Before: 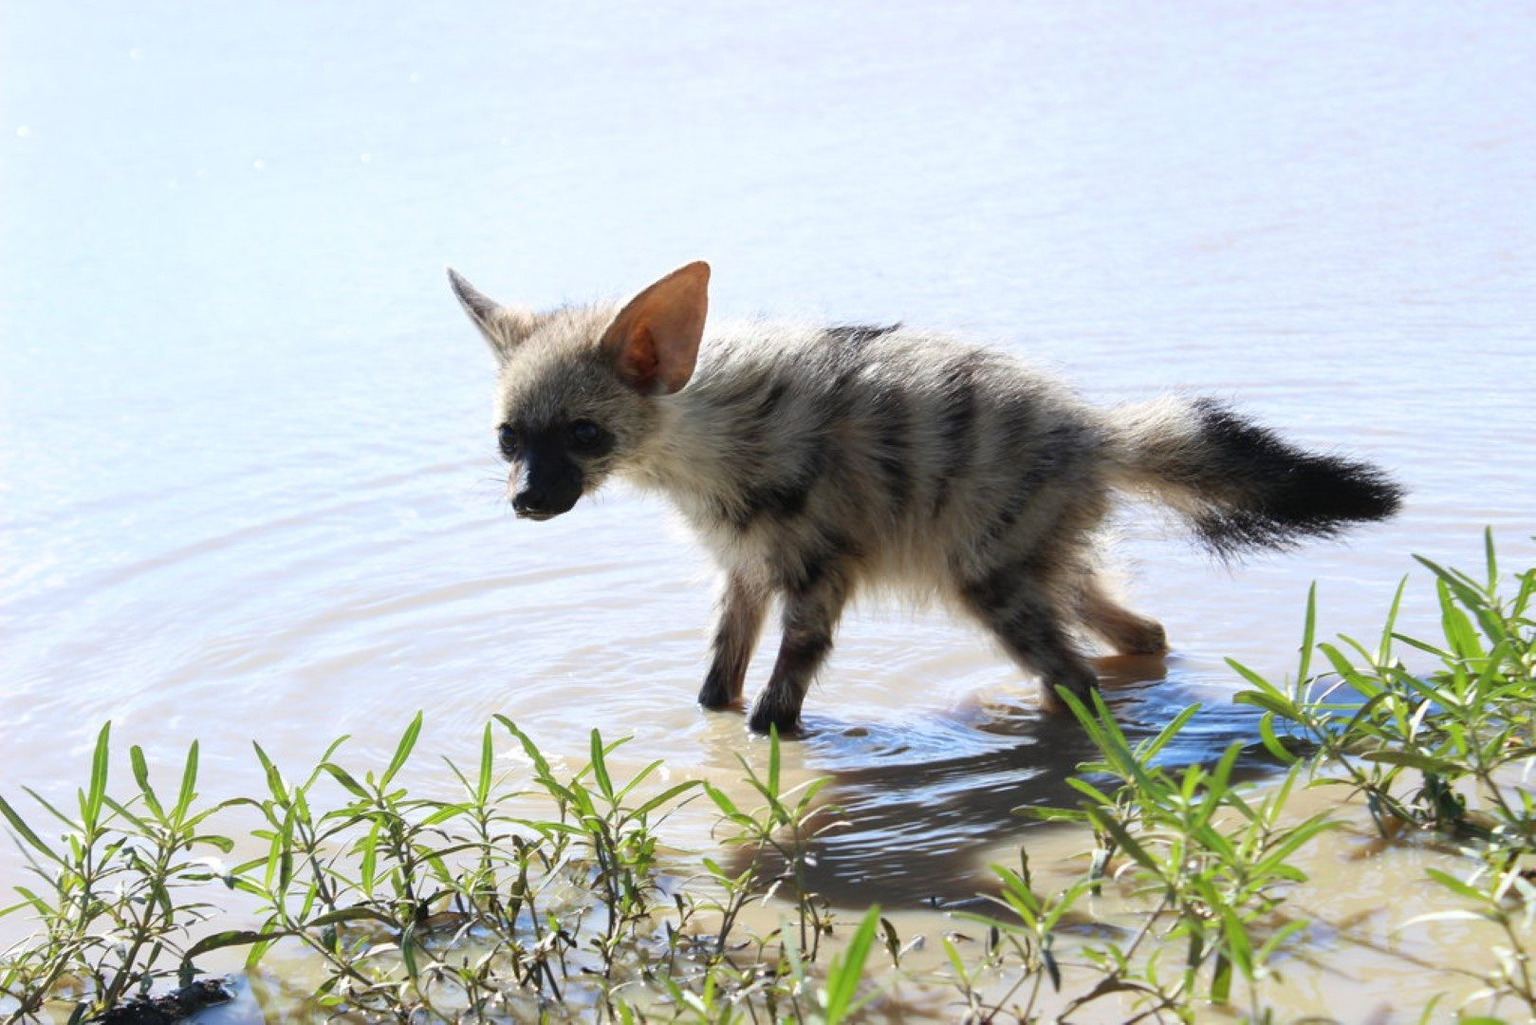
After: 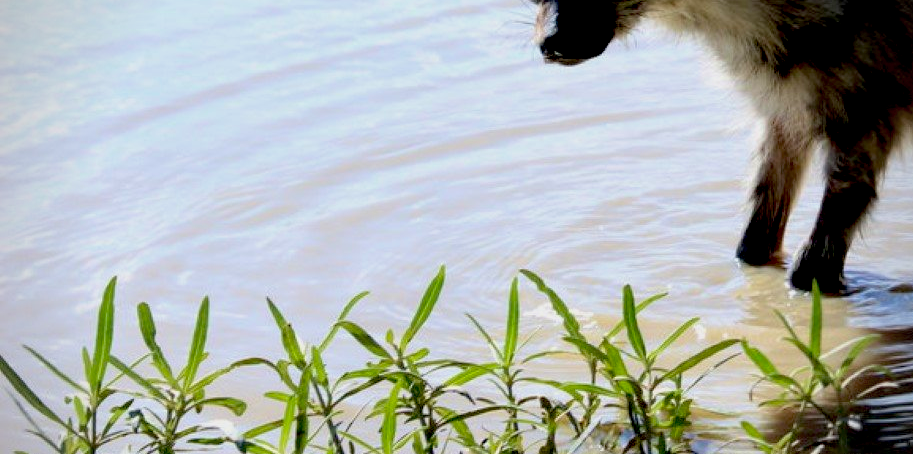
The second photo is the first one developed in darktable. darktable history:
velvia: on, module defaults
crop: top 44.791%, right 43.55%, bottom 13.144%
exposure: black level correction 0.044, exposure -0.233 EV, compensate highlight preservation false
vignetting: on, module defaults
